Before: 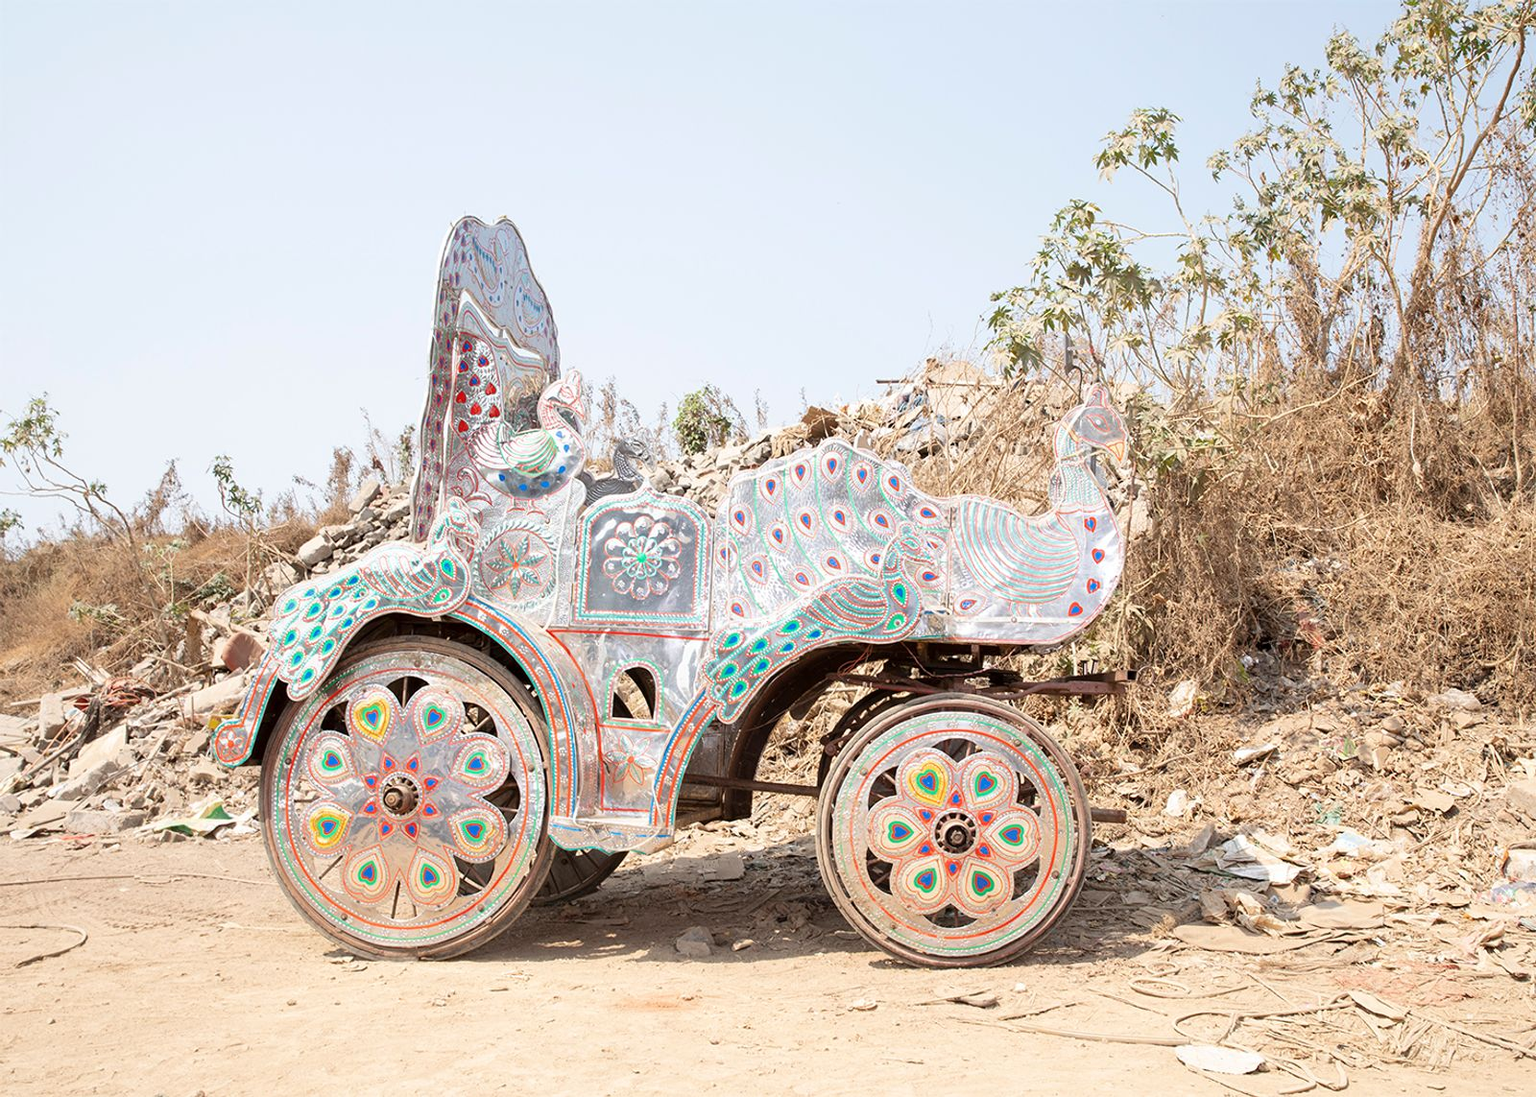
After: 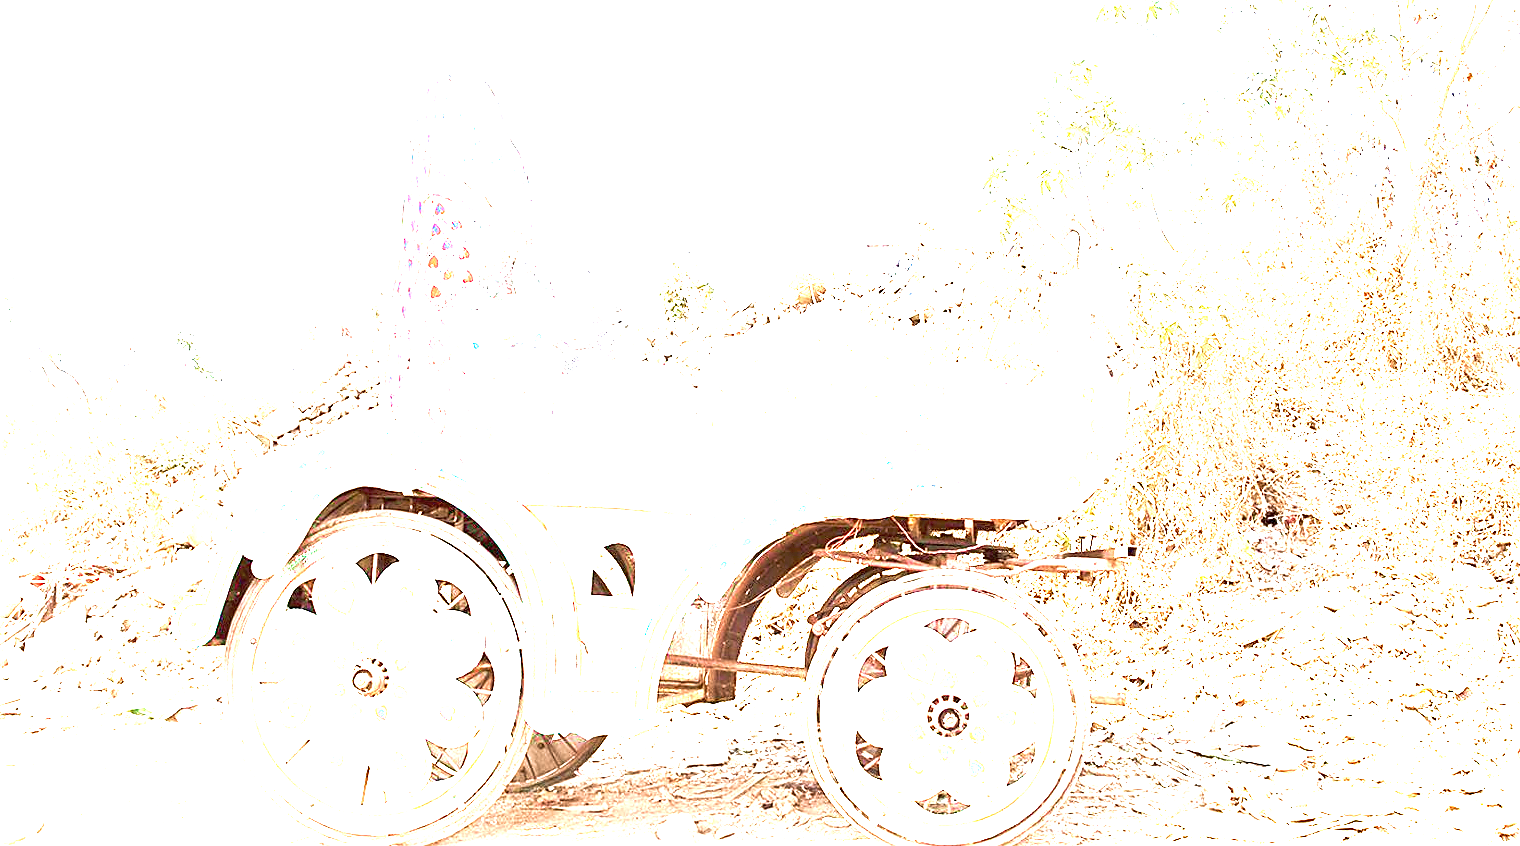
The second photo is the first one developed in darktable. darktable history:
exposure: black level correction 0, exposure 4 EV, compensate exposure bias true, compensate highlight preservation false
velvia: strength 45%
crop and rotate: left 2.991%, top 13.302%, right 1.981%, bottom 12.636%
sharpen: radius 1.864, amount 0.398, threshold 1.271
